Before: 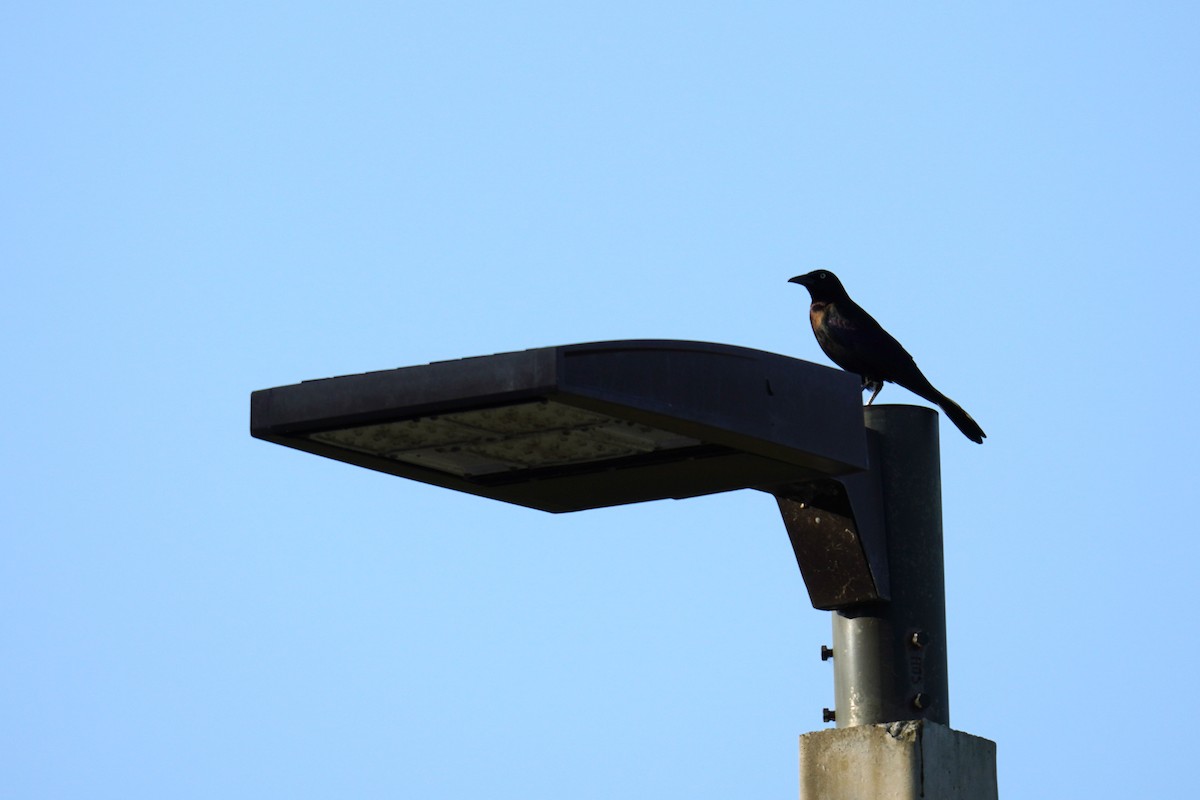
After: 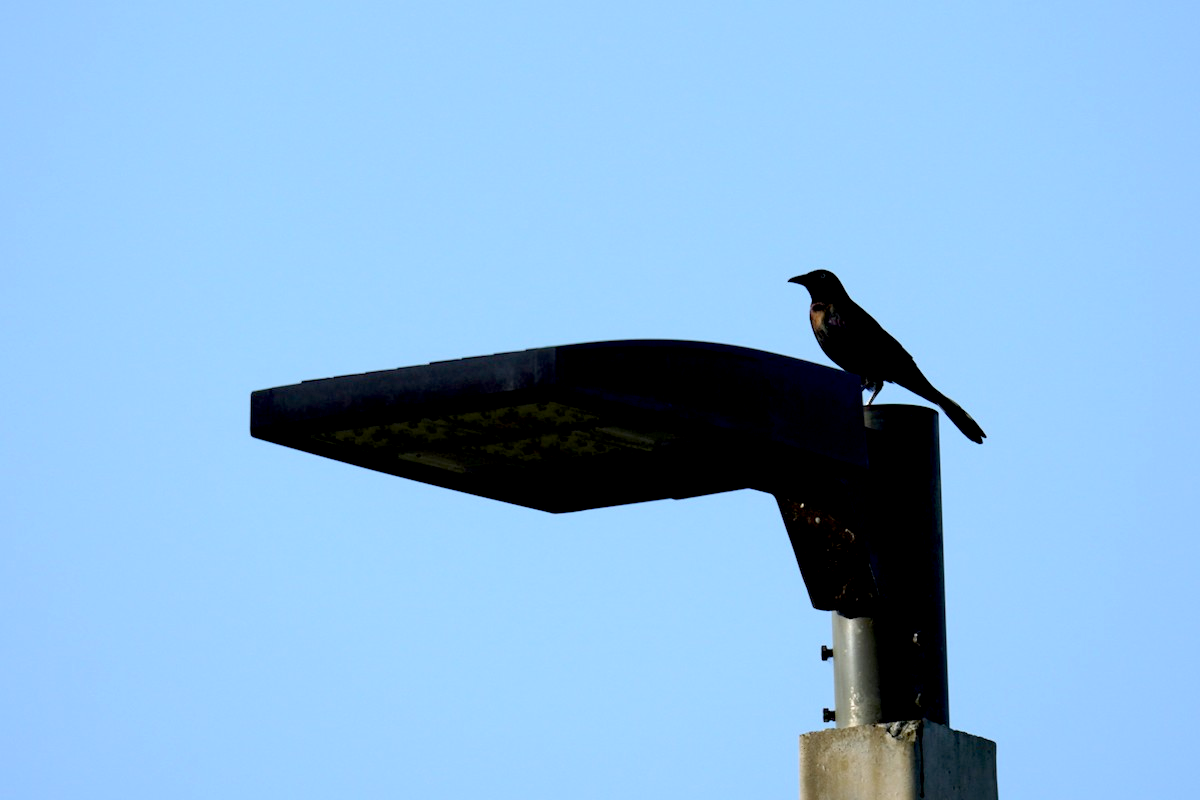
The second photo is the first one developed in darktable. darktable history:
exposure: black level correction 0.016, exposure -0.009 EV, compensate highlight preservation false
white balance: red 0.982, blue 1.018
